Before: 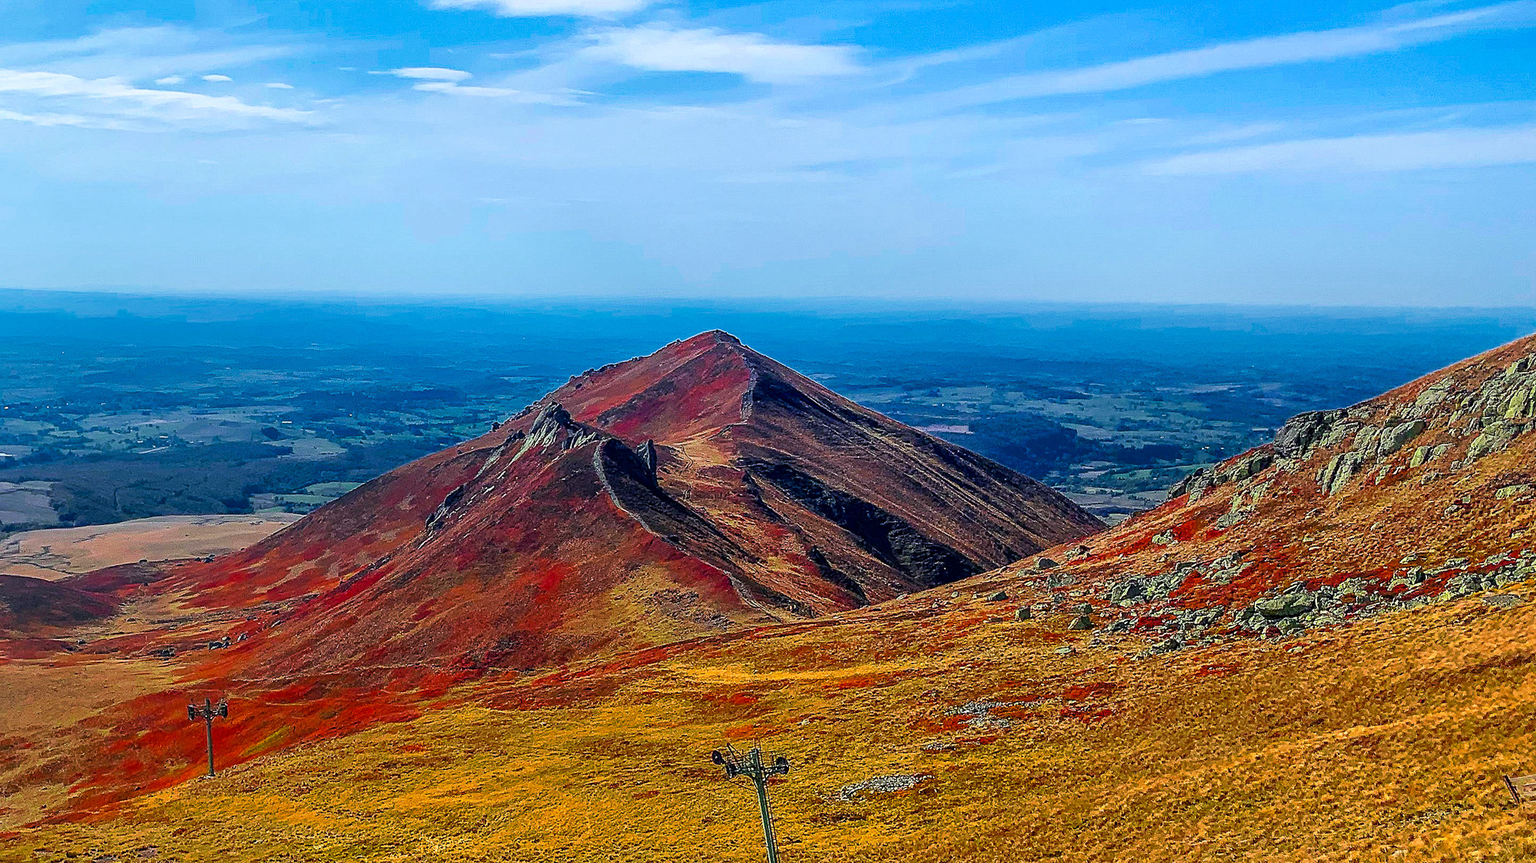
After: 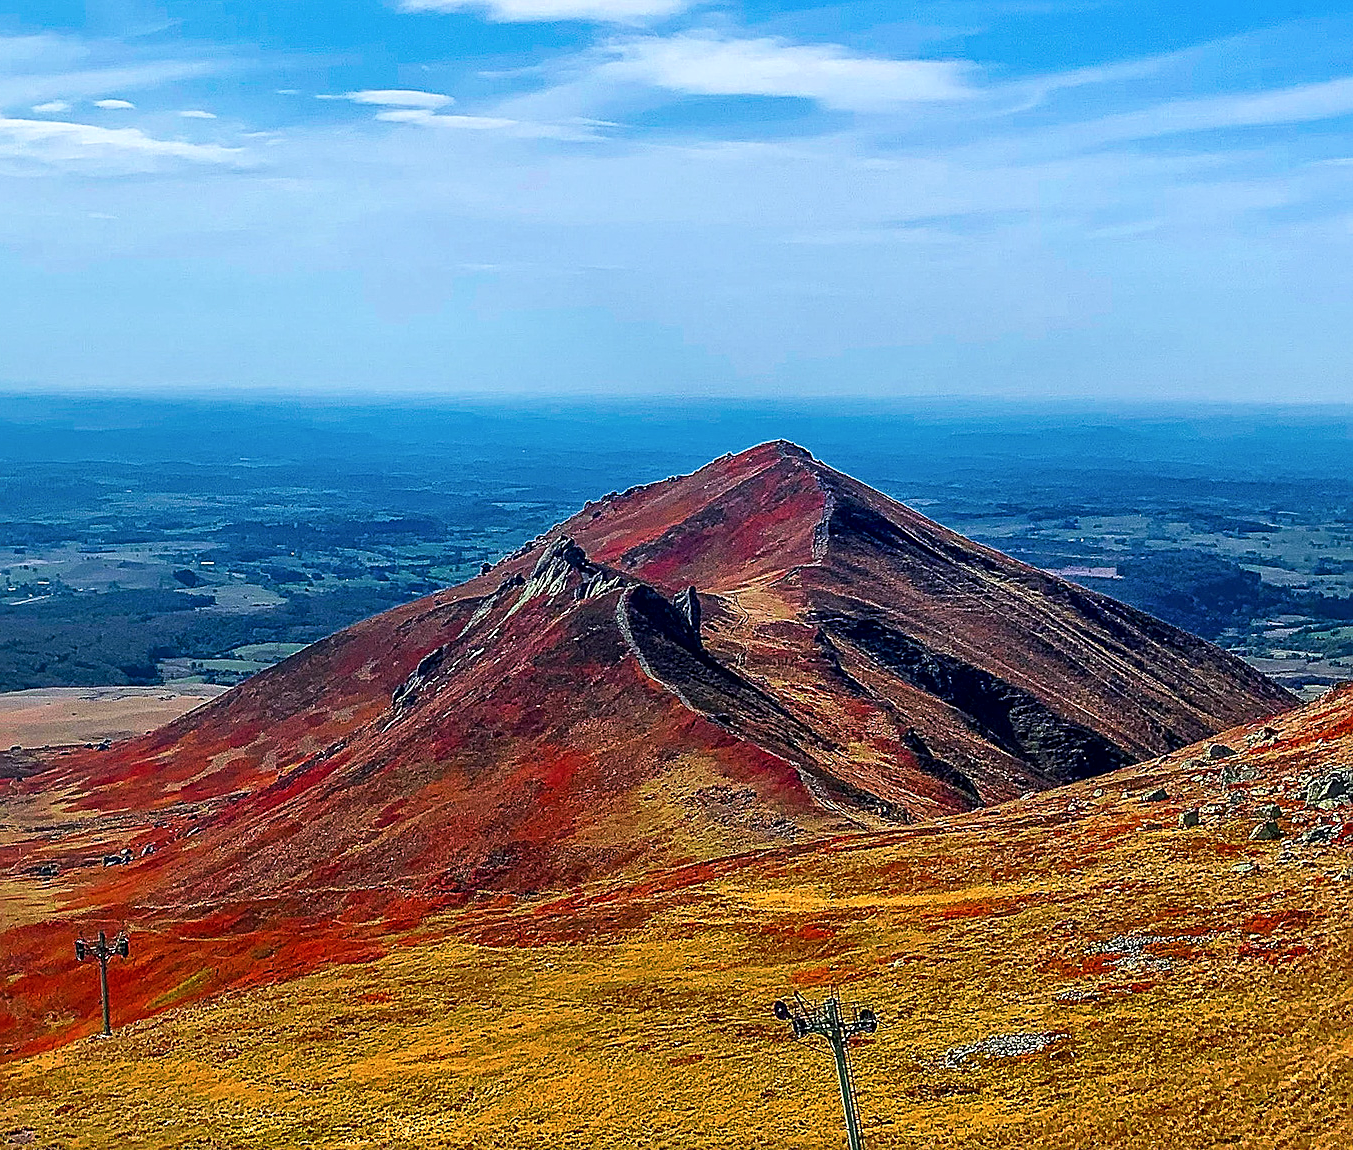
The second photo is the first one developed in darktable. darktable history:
sharpen: on, module defaults
contrast brightness saturation: saturation -0.042
crop and rotate: left 8.583%, right 25.305%
local contrast: mode bilateral grid, contrast 21, coarseness 50, detail 120%, midtone range 0.2
